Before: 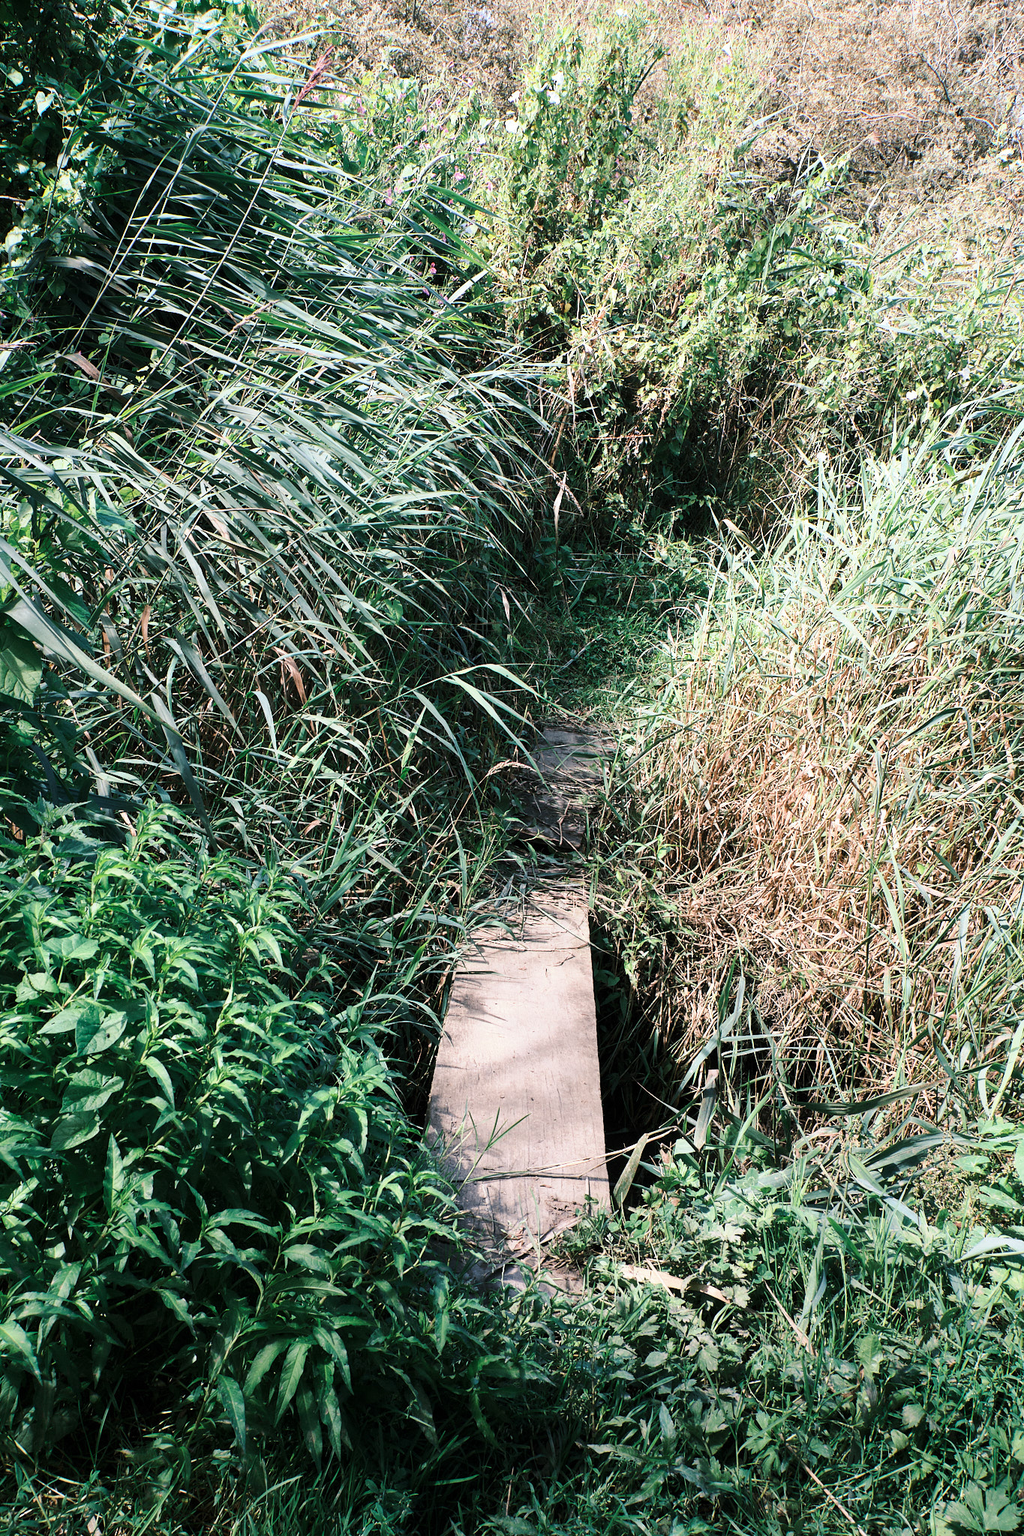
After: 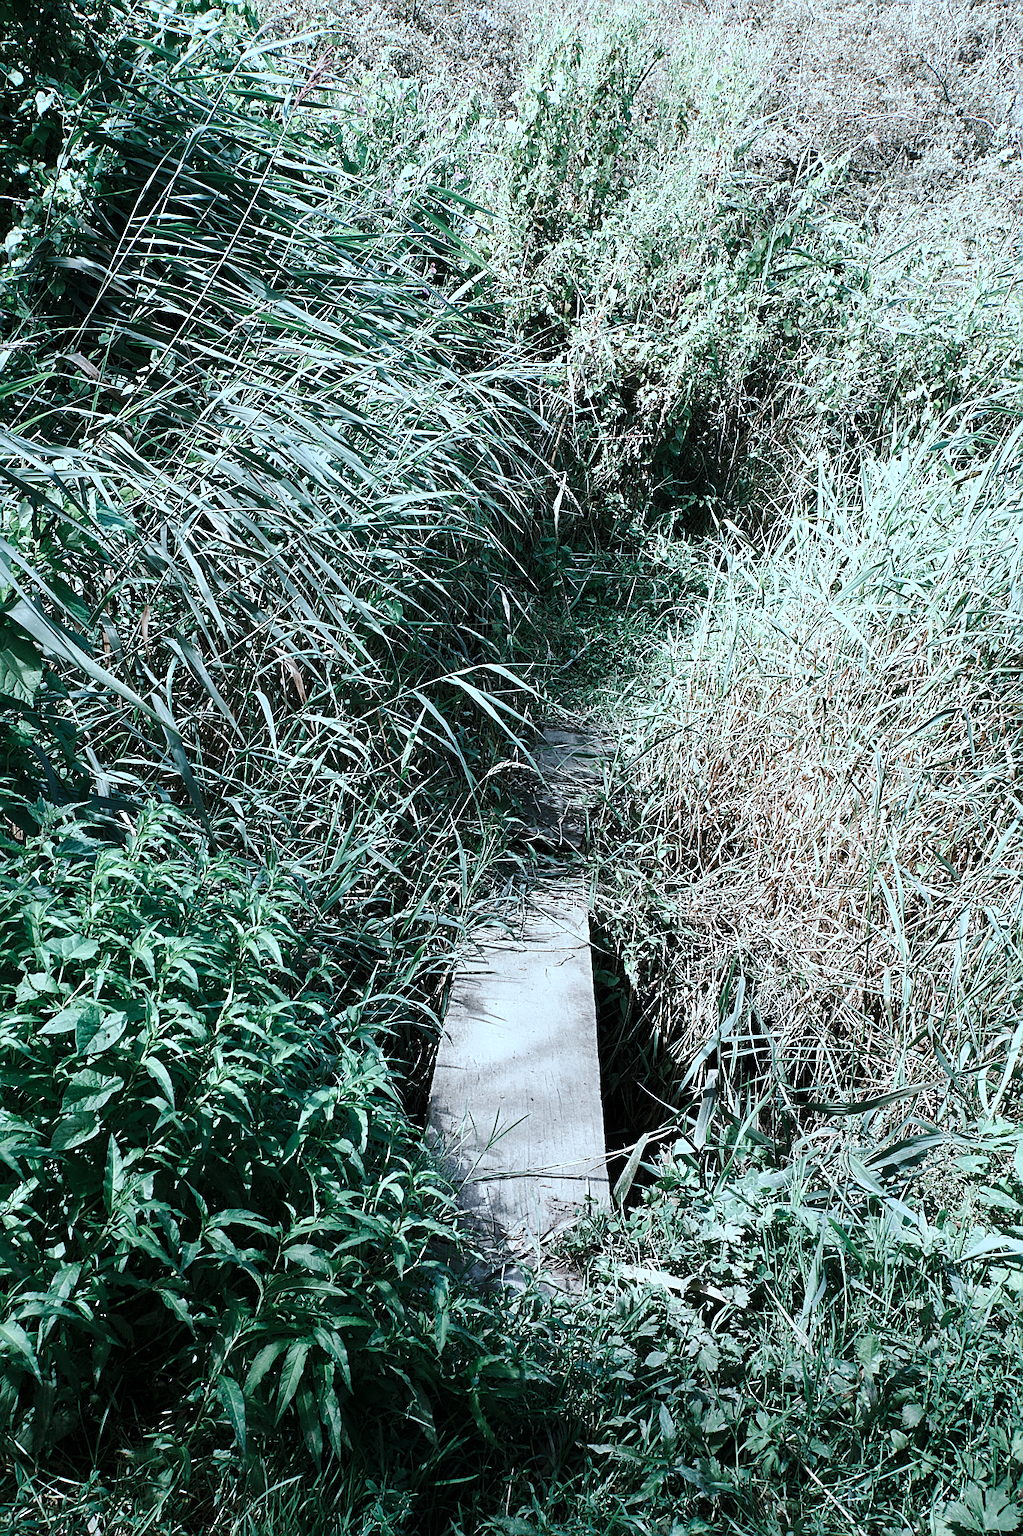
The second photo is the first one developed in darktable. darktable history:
color balance rgb: perceptual saturation grading › global saturation 20%, perceptual saturation grading › highlights -50%, perceptual saturation grading › shadows 30%
color correction: highlights a* -12.64, highlights b* -18.1, saturation 0.7
sharpen: on, module defaults
